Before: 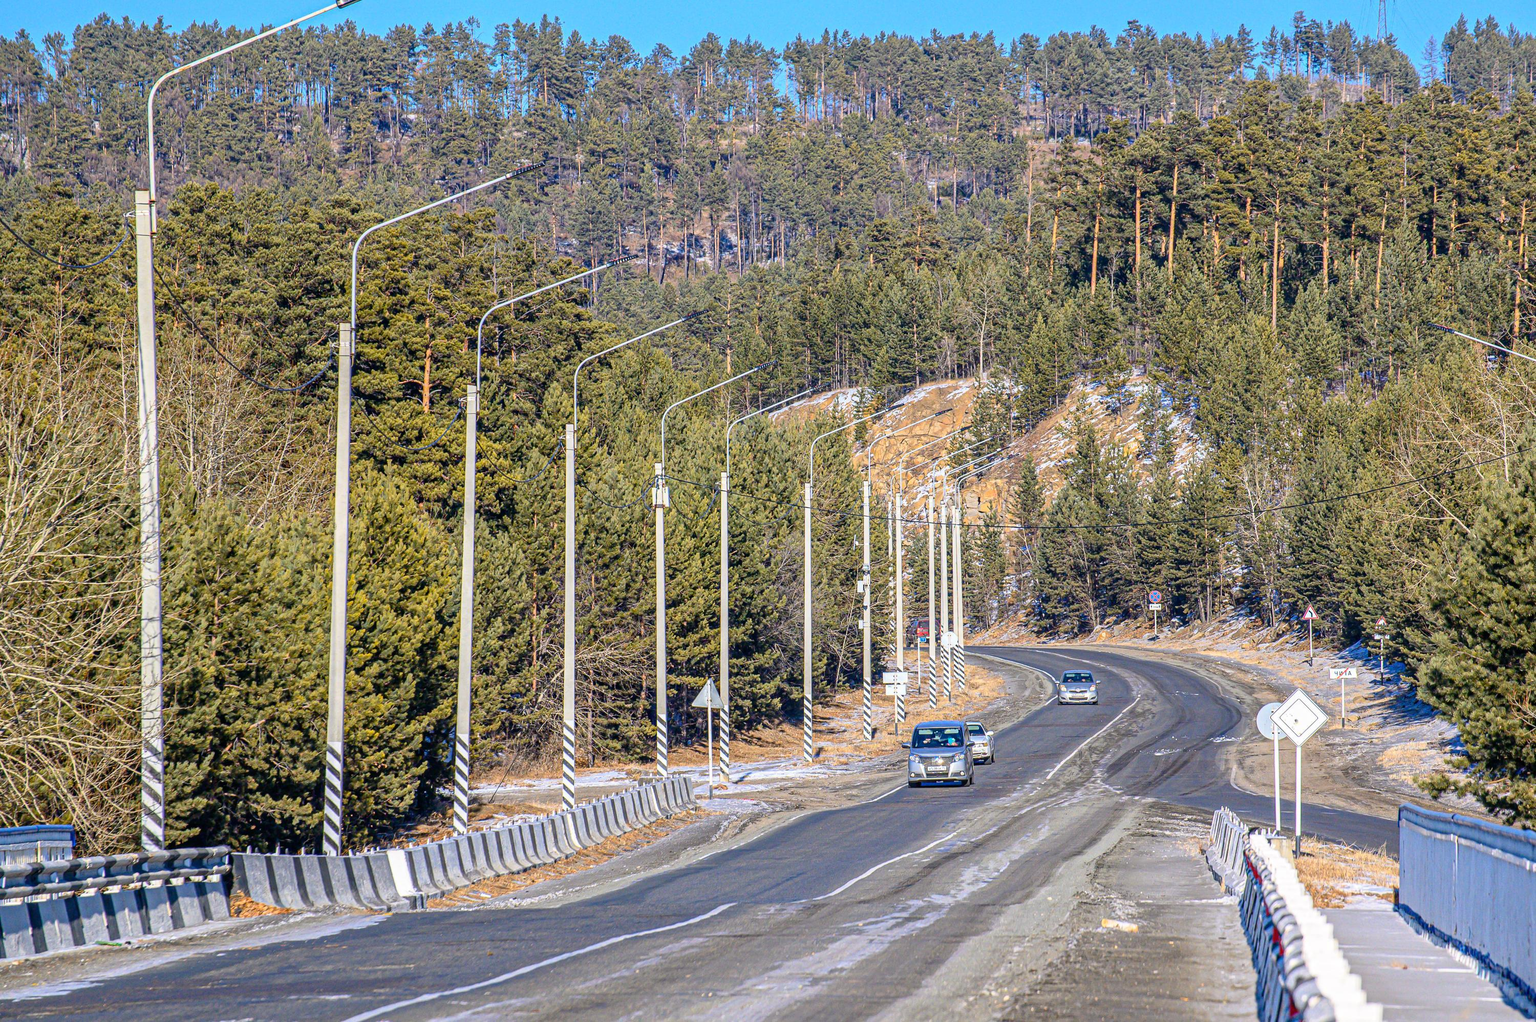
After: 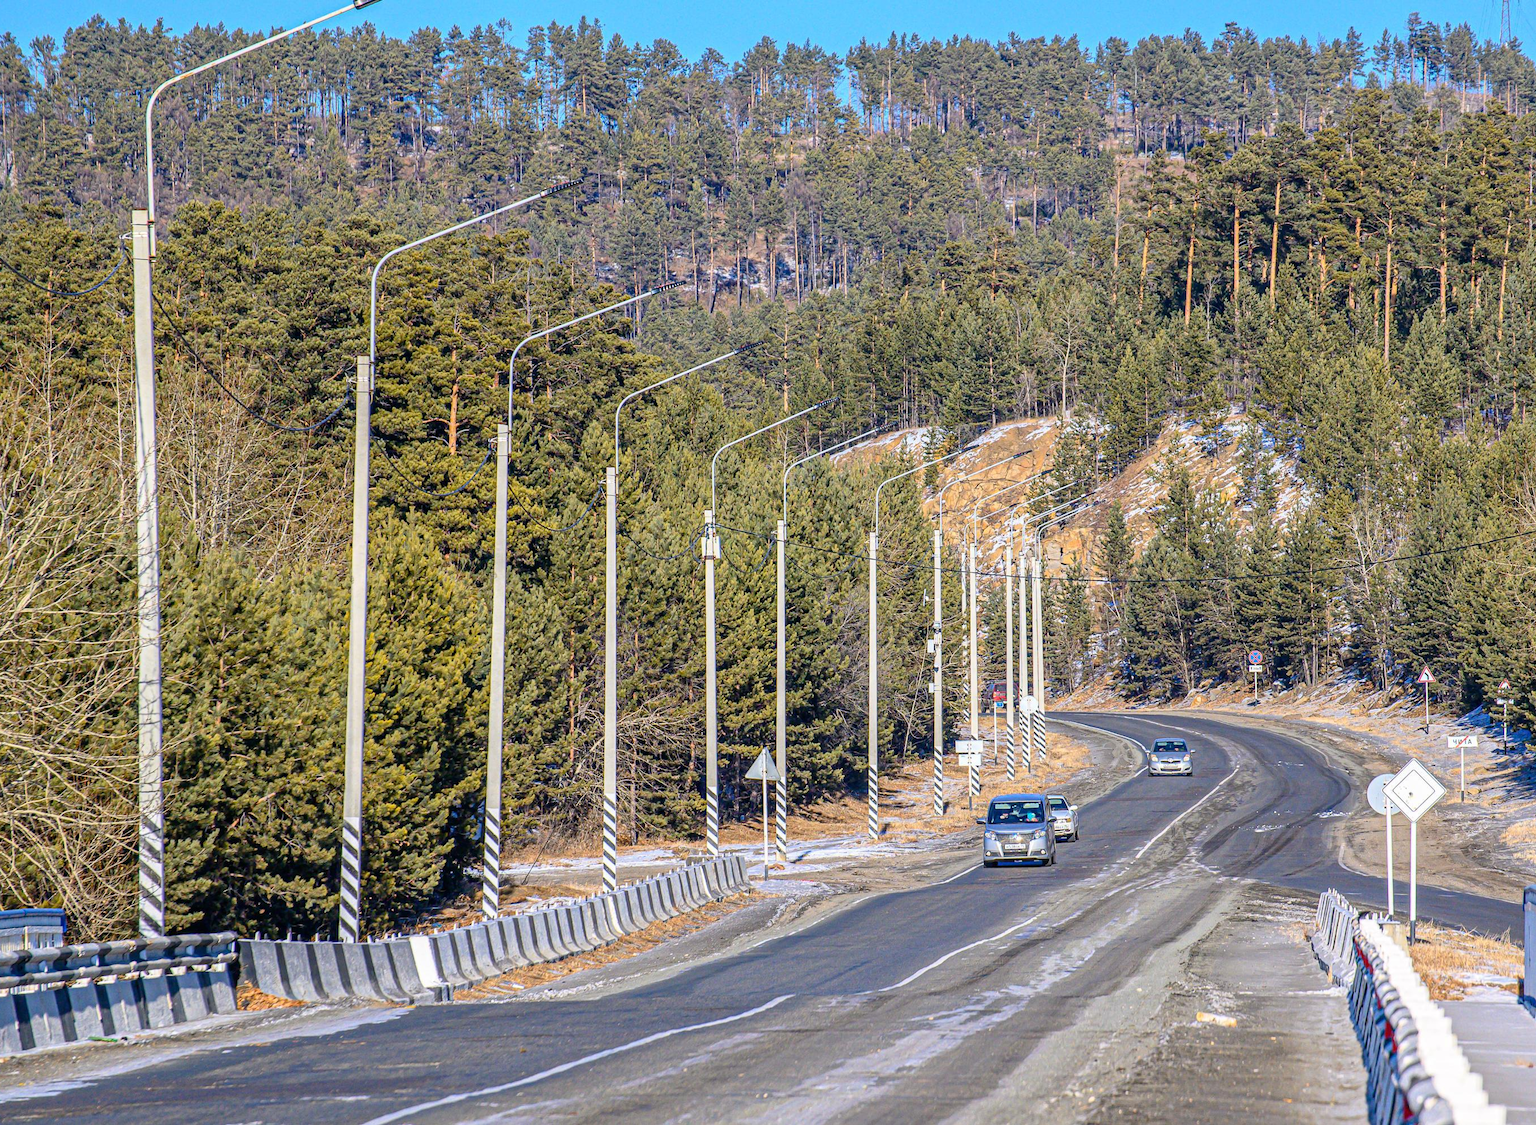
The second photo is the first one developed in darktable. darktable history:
crop and rotate: left 1.032%, right 8.152%
